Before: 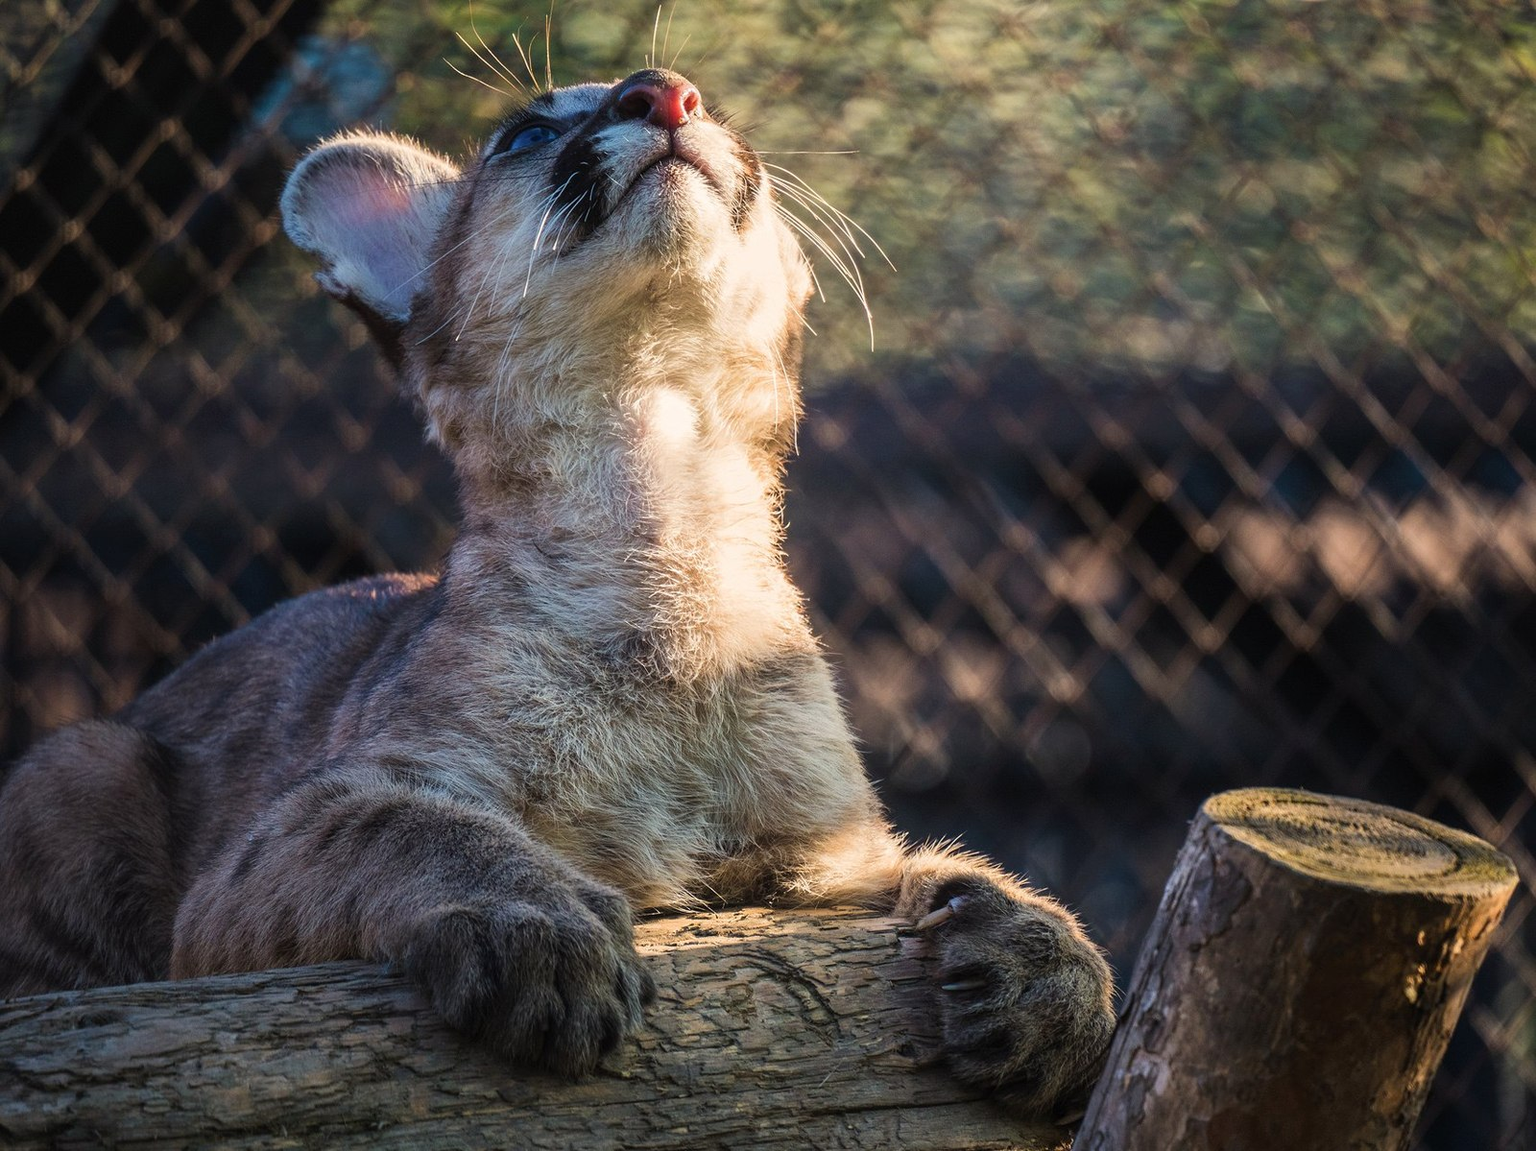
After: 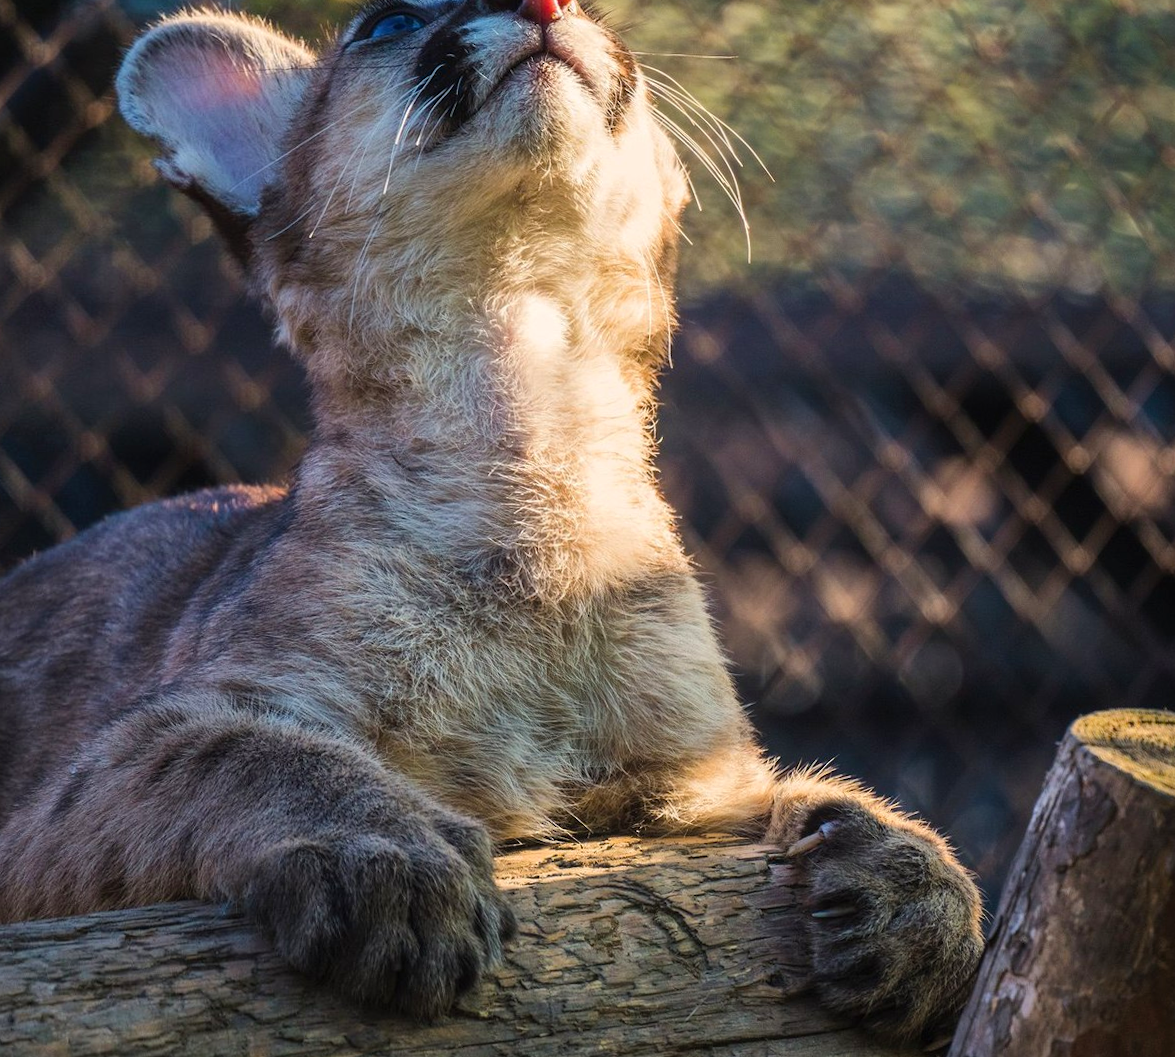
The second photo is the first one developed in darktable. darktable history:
rotate and perspective: rotation 0.679°, lens shift (horizontal) 0.136, crop left 0.009, crop right 0.991, crop top 0.078, crop bottom 0.95
crop and rotate: left 13.15%, top 5.251%, right 12.609%
color balance rgb: perceptual saturation grading › global saturation 10%, global vibrance 20%
shadows and highlights: shadows 32, highlights -32, soften with gaussian
